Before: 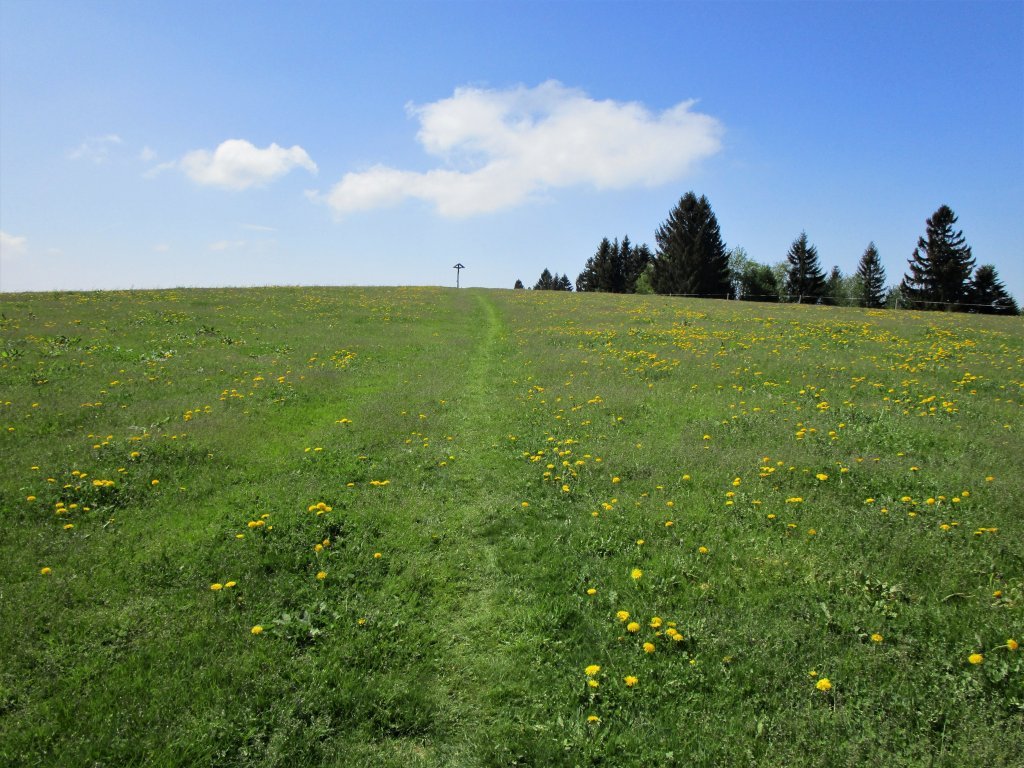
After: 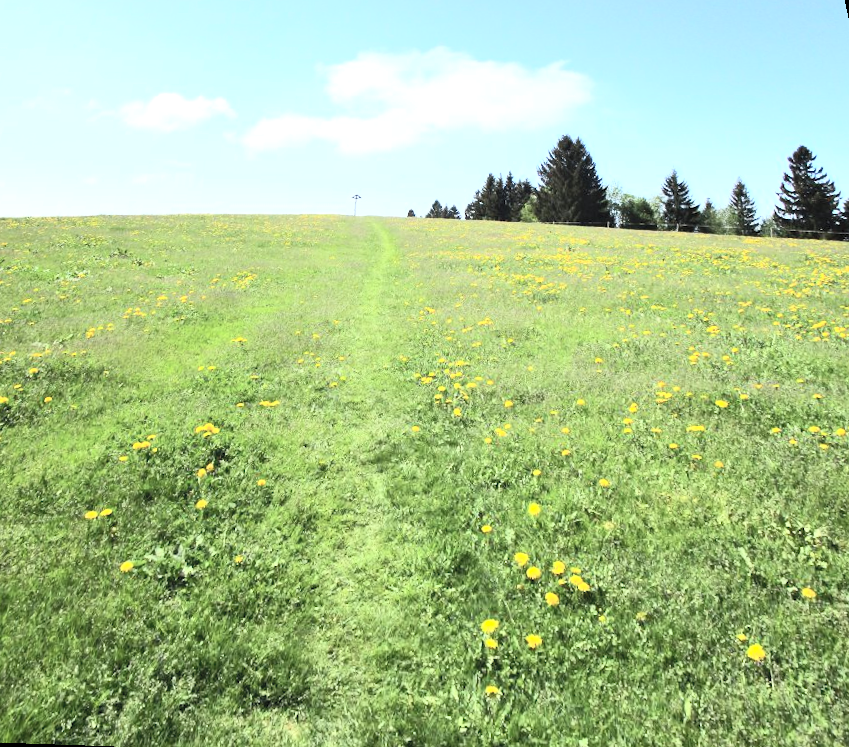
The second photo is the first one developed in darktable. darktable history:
rotate and perspective: rotation 0.72°, lens shift (vertical) -0.352, lens shift (horizontal) -0.051, crop left 0.152, crop right 0.859, crop top 0.019, crop bottom 0.964
exposure: exposure 0.648 EV, compensate highlight preservation false
contrast brightness saturation: contrast 0.39, brightness 0.53
